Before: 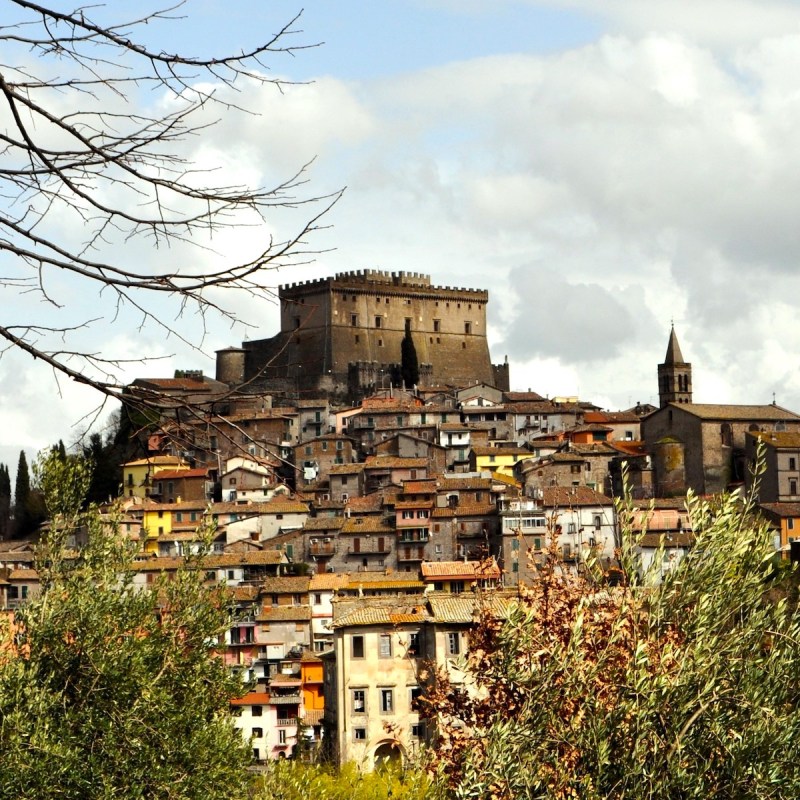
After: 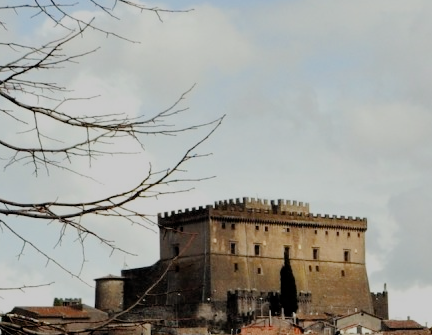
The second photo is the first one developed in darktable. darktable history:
crop: left 15.127%, top 9.025%, right 30.853%, bottom 49.024%
filmic rgb: black relative exposure -6.63 EV, white relative exposure 4.75 EV, hardness 3.1, contrast 0.813, iterations of high-quality reconstruction 0
